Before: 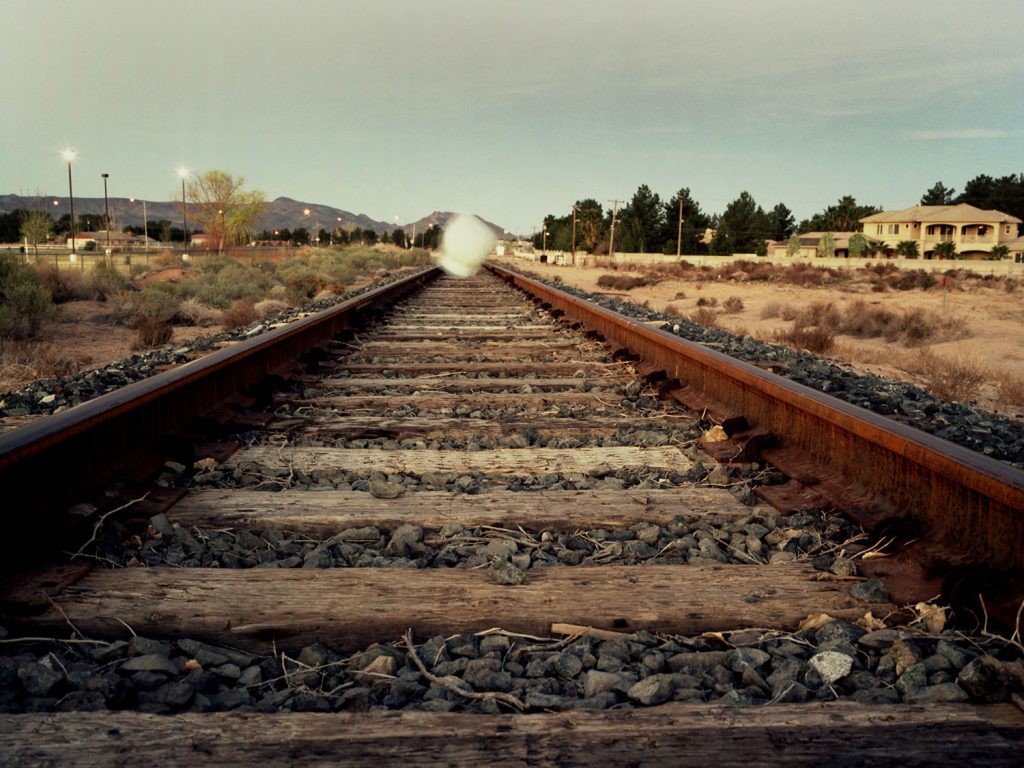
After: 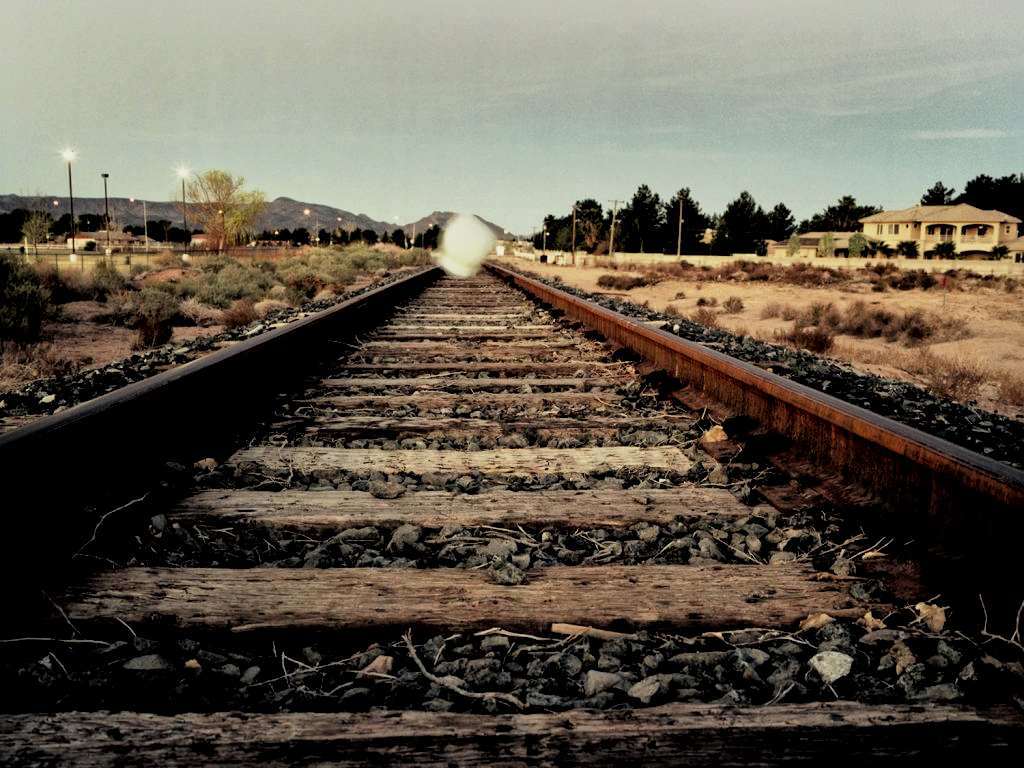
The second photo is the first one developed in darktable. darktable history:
filmic rgb: black relative exposure -3.92 EV, white relative exposure 3.14 EV, hardness 2.87
local contrast: mode bilateral grid, contrast 20, coarseness 20, detail 150%, midtone range 0.2
